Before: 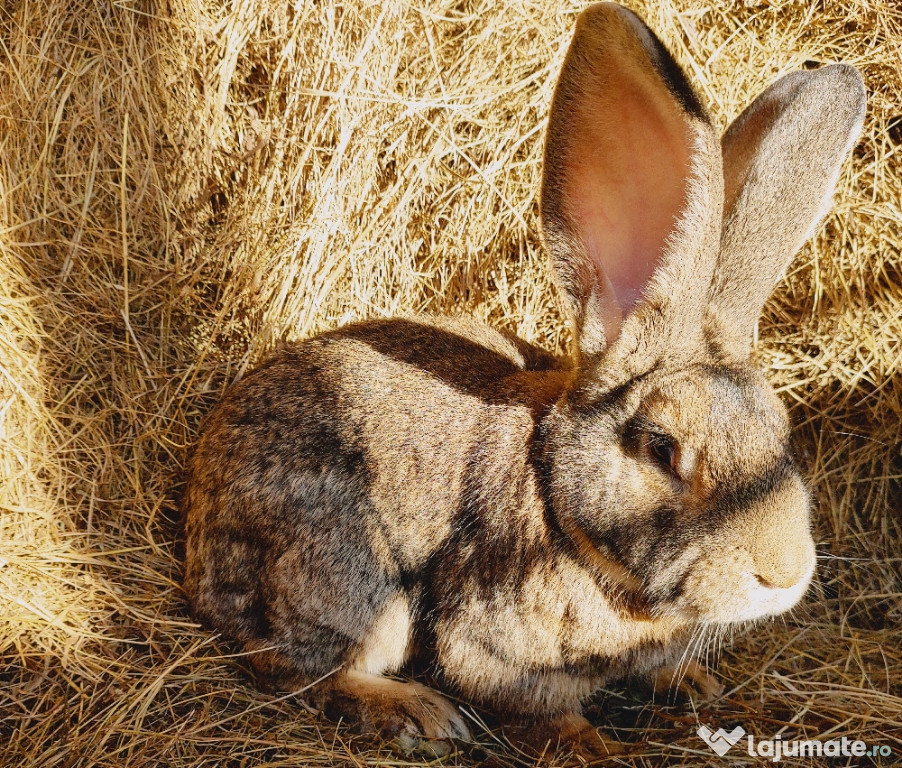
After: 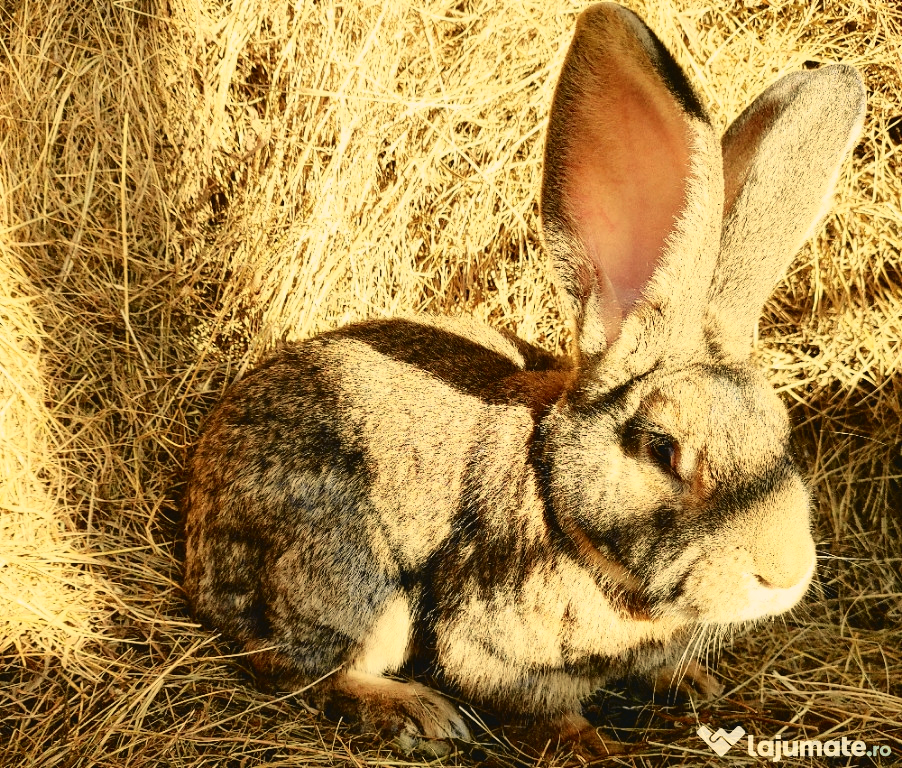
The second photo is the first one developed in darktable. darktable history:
color correction: highlights a* 1.39, highlights b* 17.83
tone curve: curves: ch0 [(0, 0.023) (0.087, 0.065) (0.184, 0.168) (0.45, 0.54) (0.57, 0.683) (0.706, 0.841) (0.877, 0.948) (1, 0.984)]; ch1 [(0, 0) (0.388, 0.369) (0.447, 0.447) (0.505, 0.5) (0.534, 0.528) (0.57, 0.571) (0.592, 0.602) (0.644, 0.663) (1, 1)]; ch2 [(0, 0) (0.314, 0.223) (0.427, 0.405) (0.492, 0.496) (0.524, 0.547) (0.534, 0.57) (0.583, 0.605) (0.673, 0.667) (1, 1)], color space Lab, independent channels, preserve colors none
